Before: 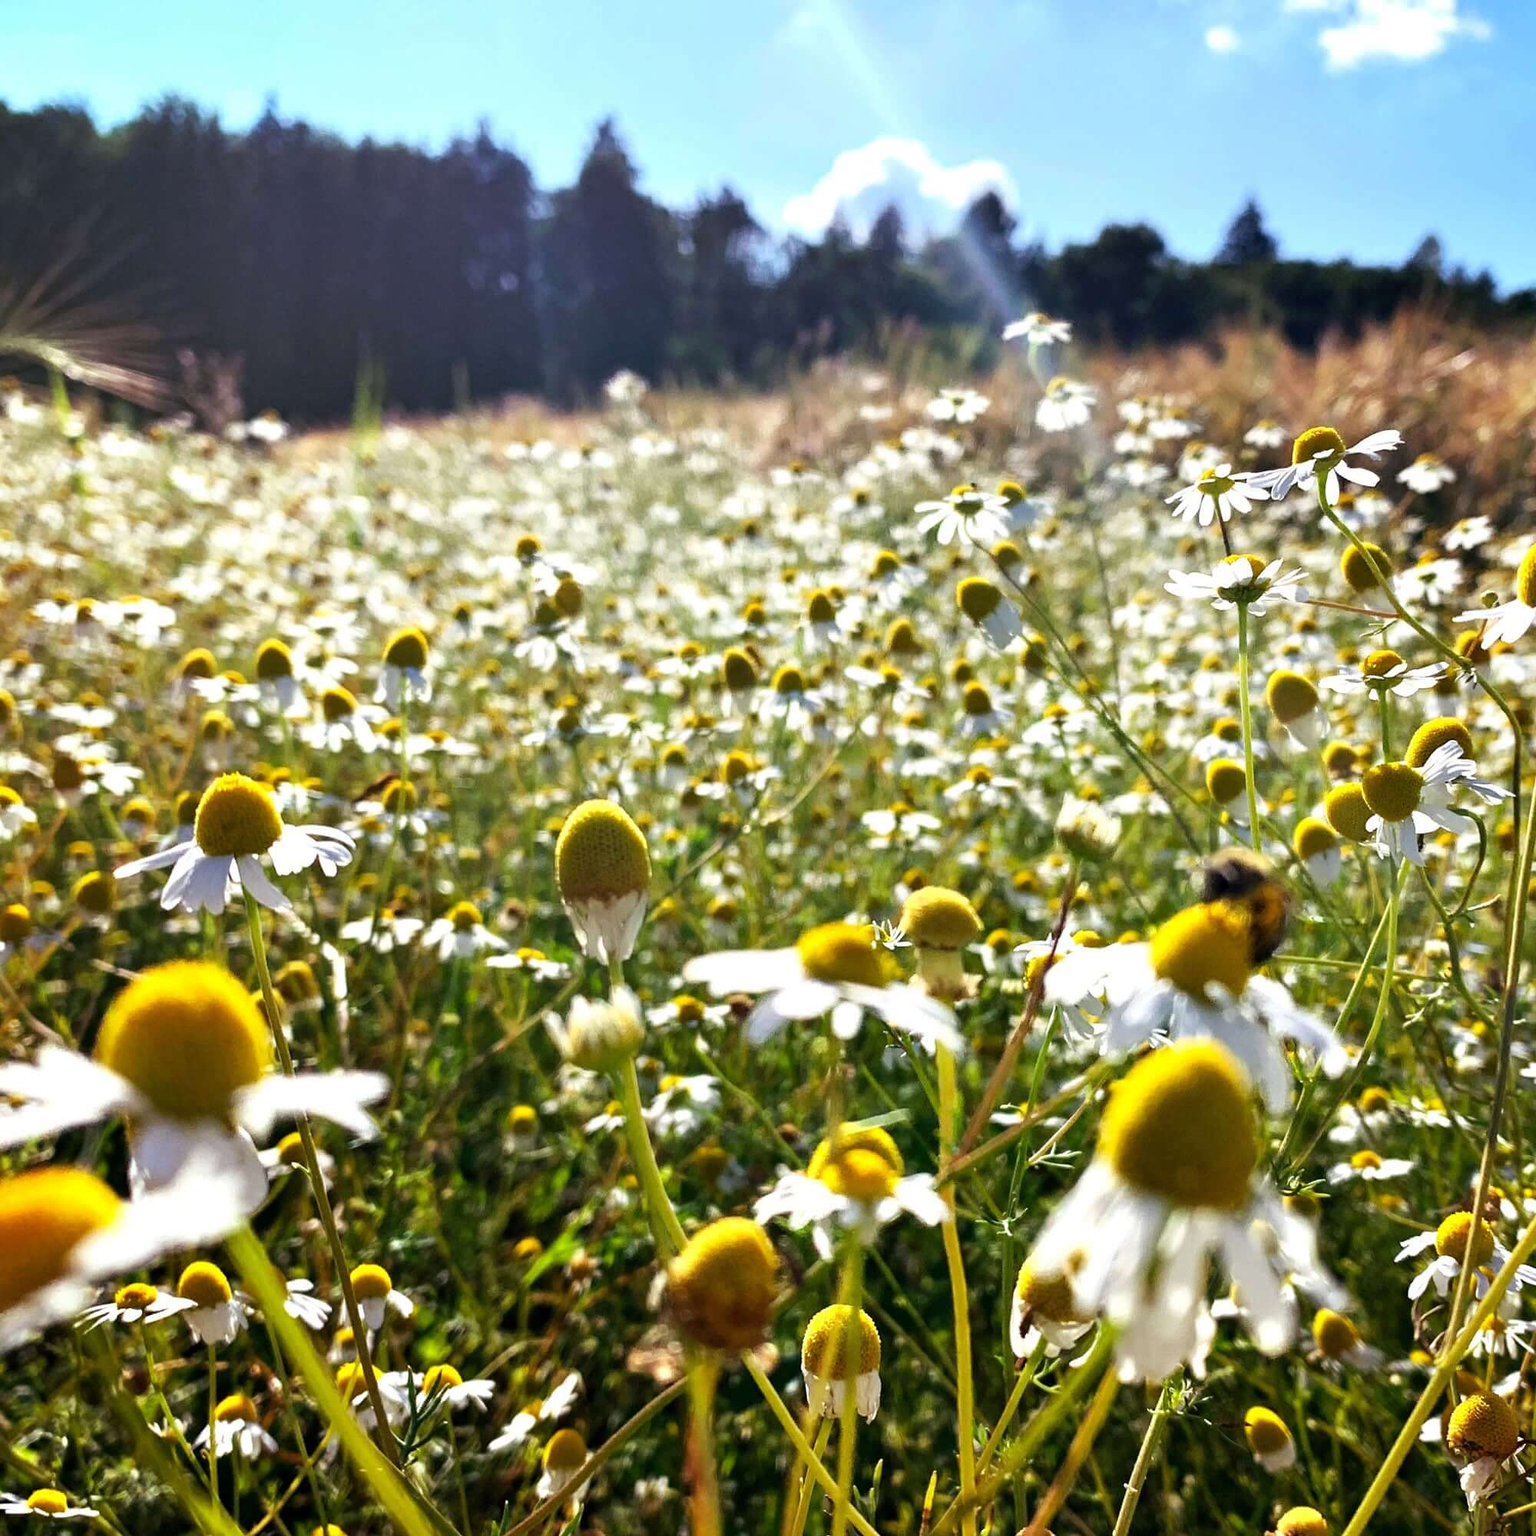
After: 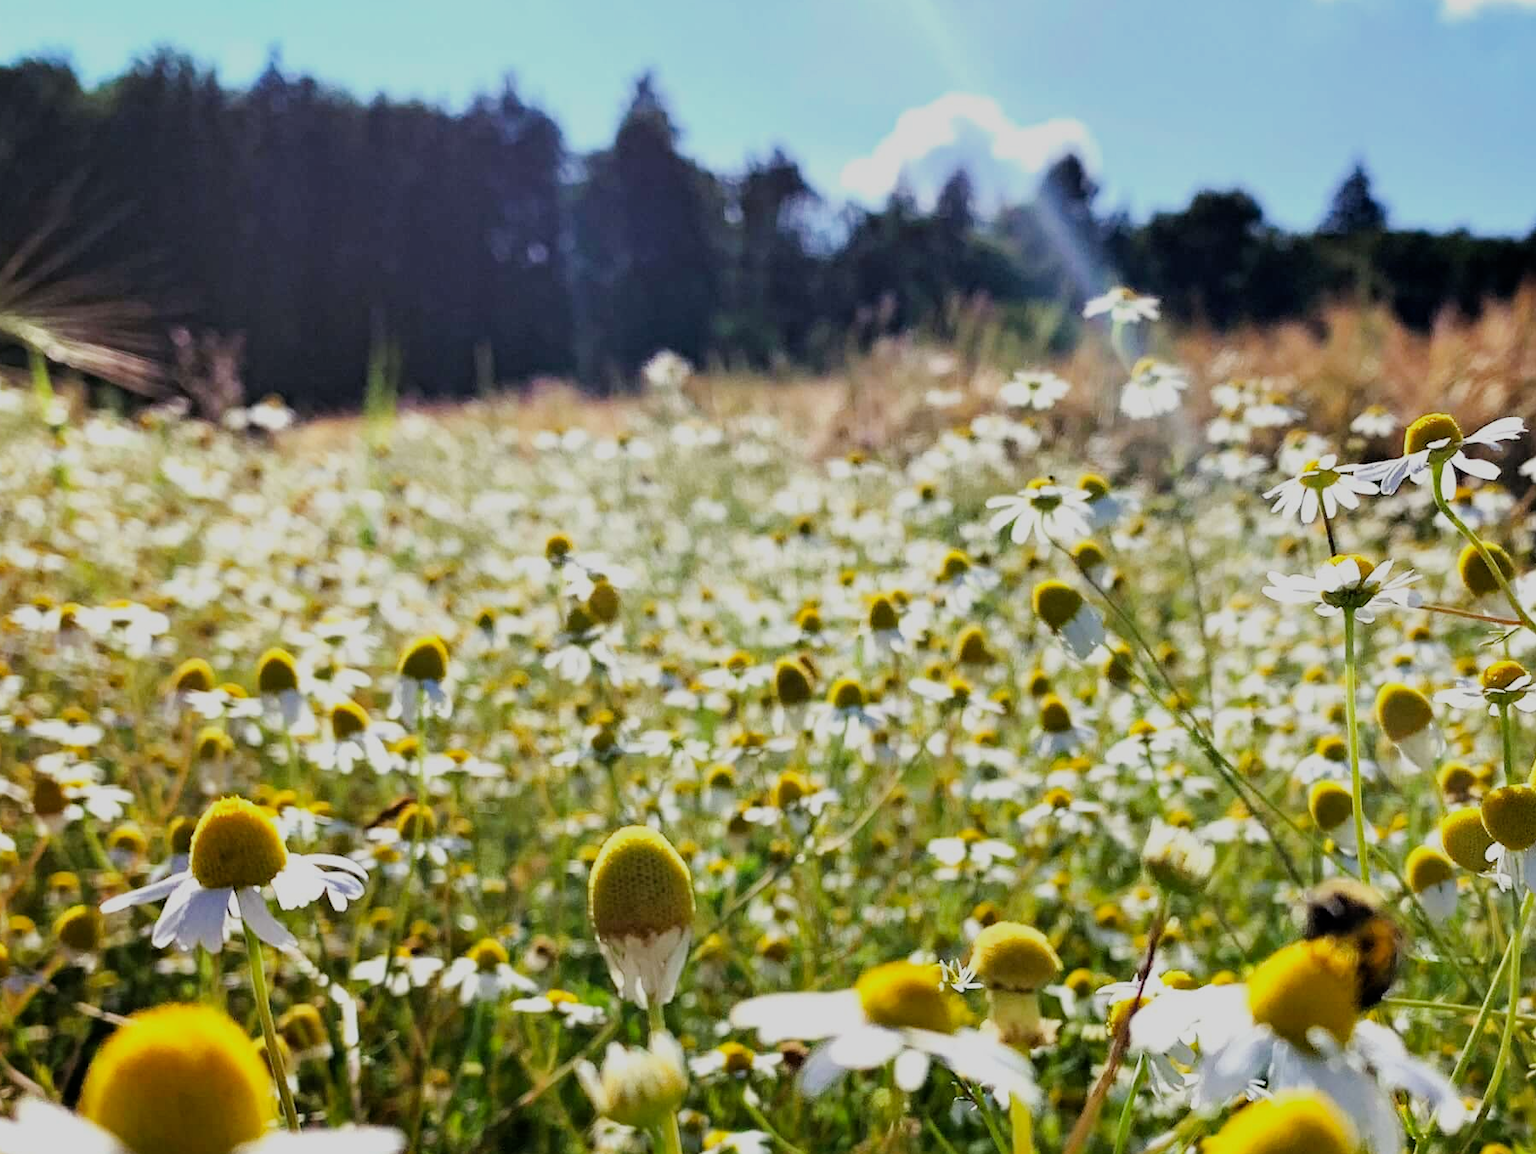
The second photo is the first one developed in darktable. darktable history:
filmic rgb: black relative exposure -7.65 EV, white relative exposure 4.56 EV, hardness 3.61
crop: left 1.509%, top 3.452%, right 7.696%, bottom 28.452%
haze removal: compatibility mode true, adaptive false
